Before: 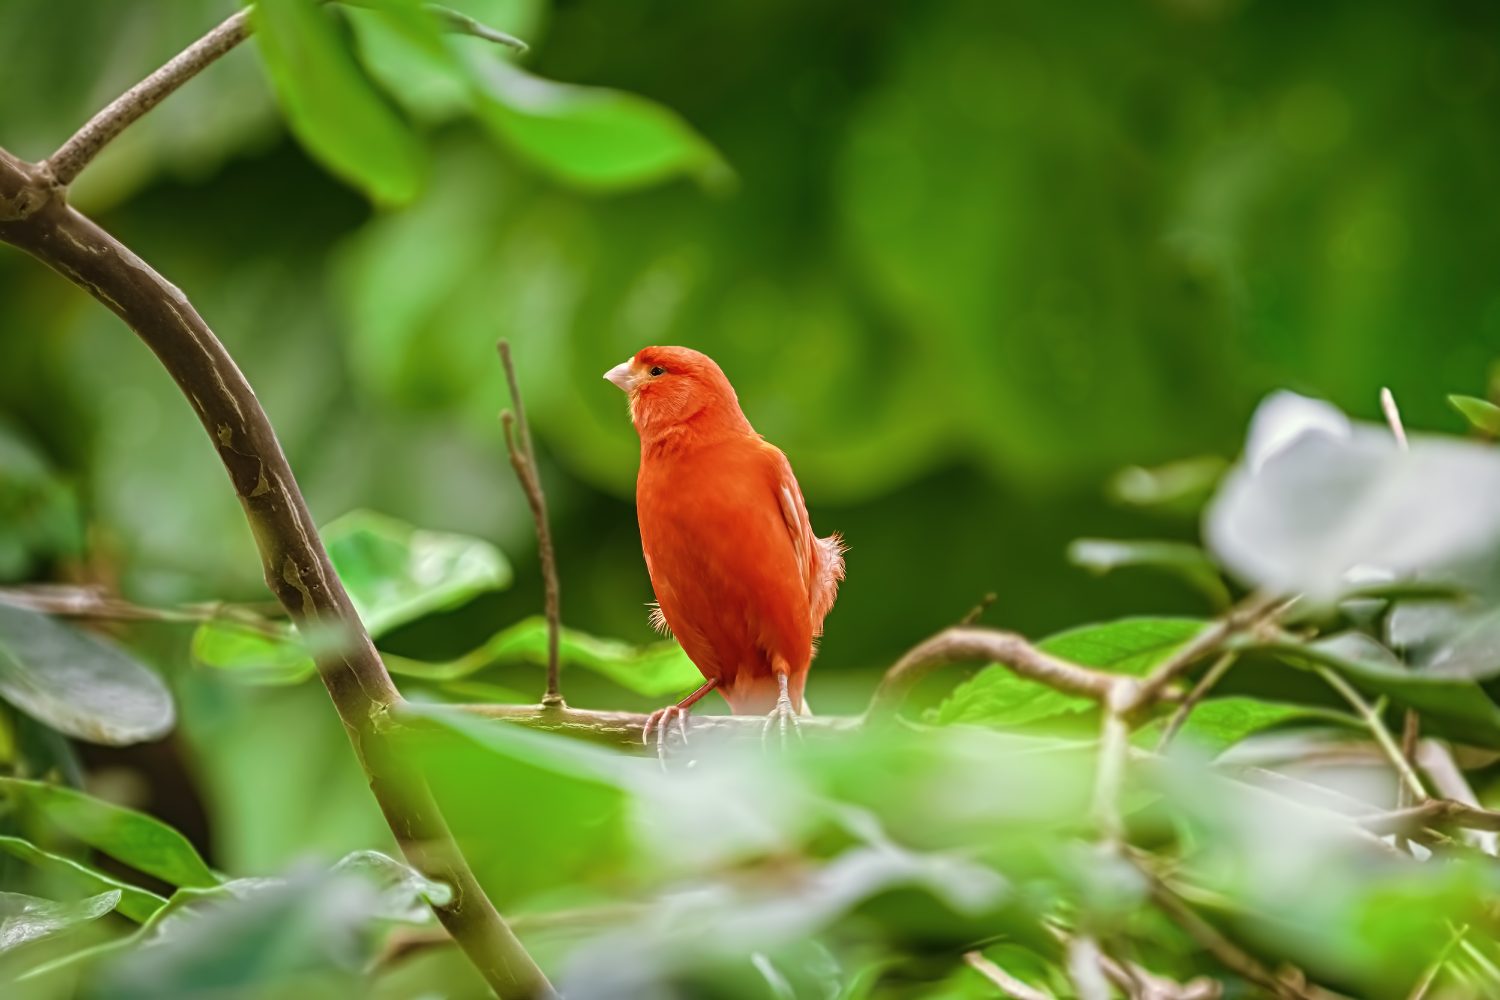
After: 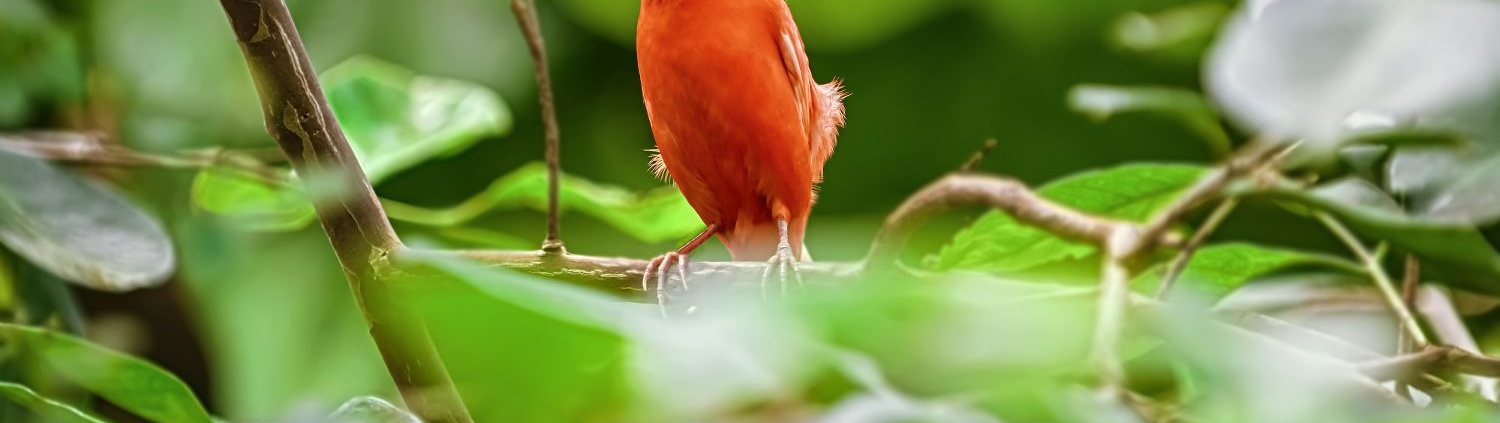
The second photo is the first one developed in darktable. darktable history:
crop: top 45.442%, bottom 12.197%
local contrast: mode bilateral grid, contrast 20, coarseness 50, detail 119%, midtone range 0.2
